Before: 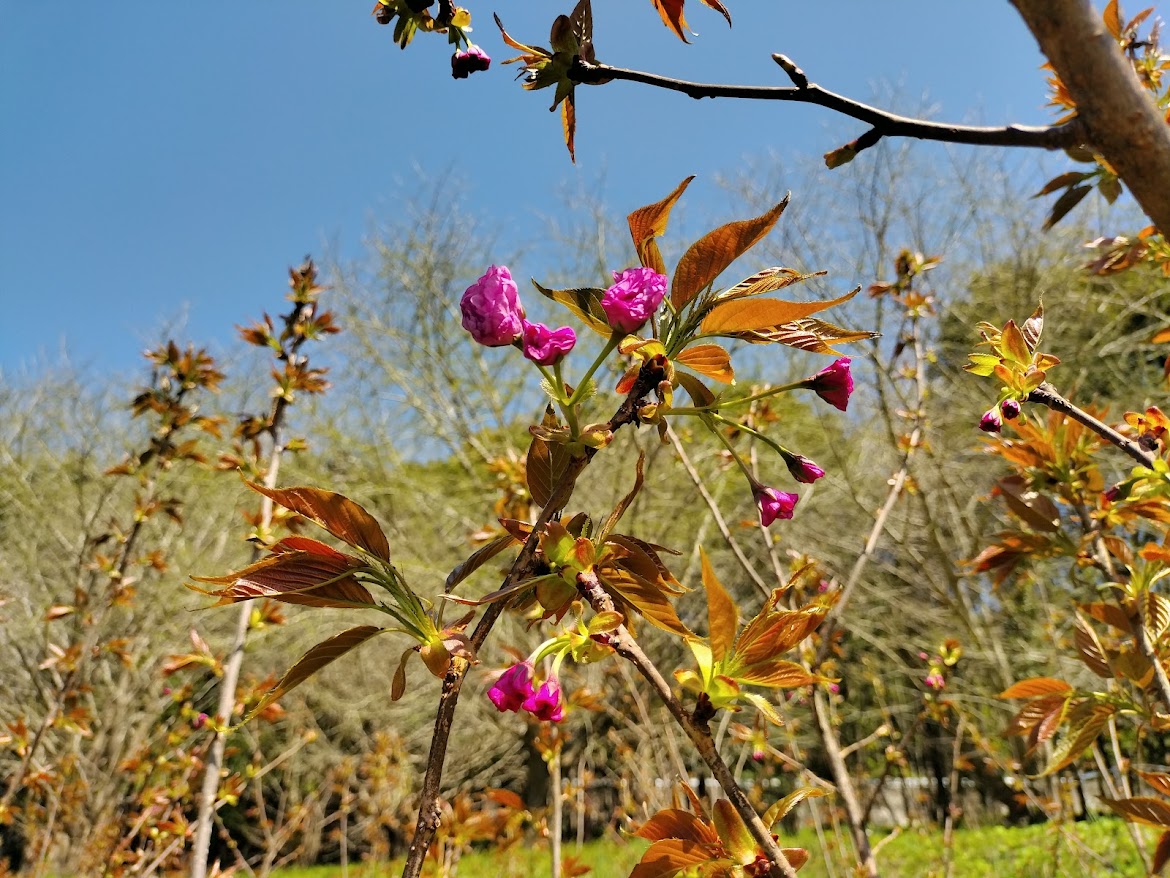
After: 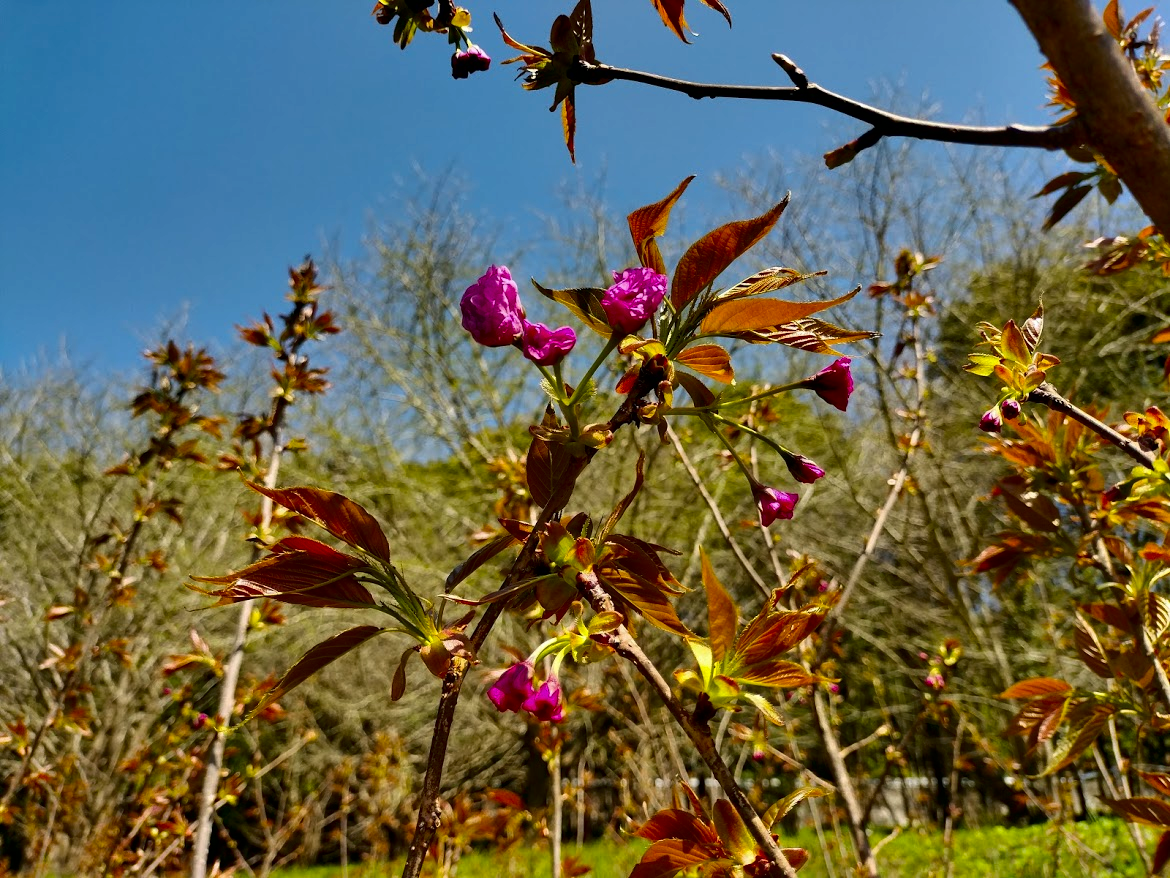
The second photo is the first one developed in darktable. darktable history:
contrast brightness saturation: contrast 0.13, brightness -0.222, saturation 0.135
